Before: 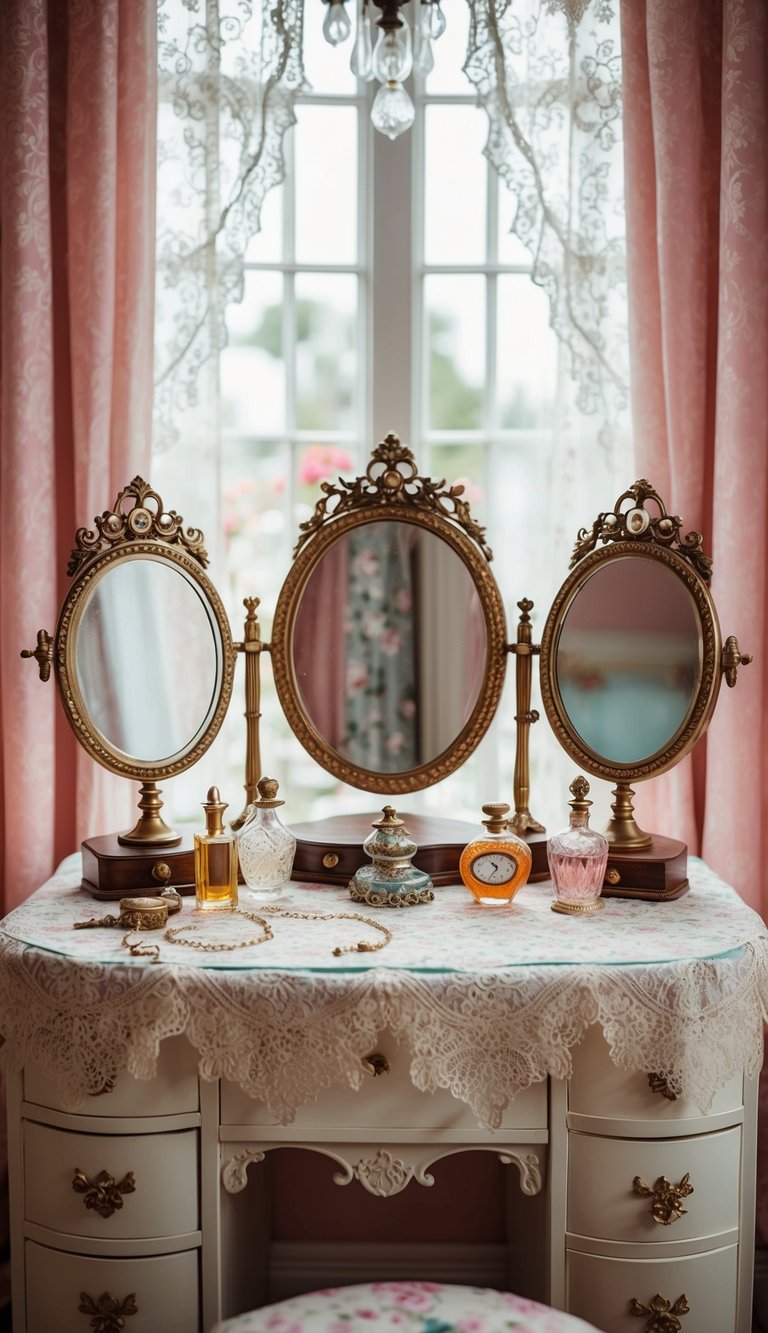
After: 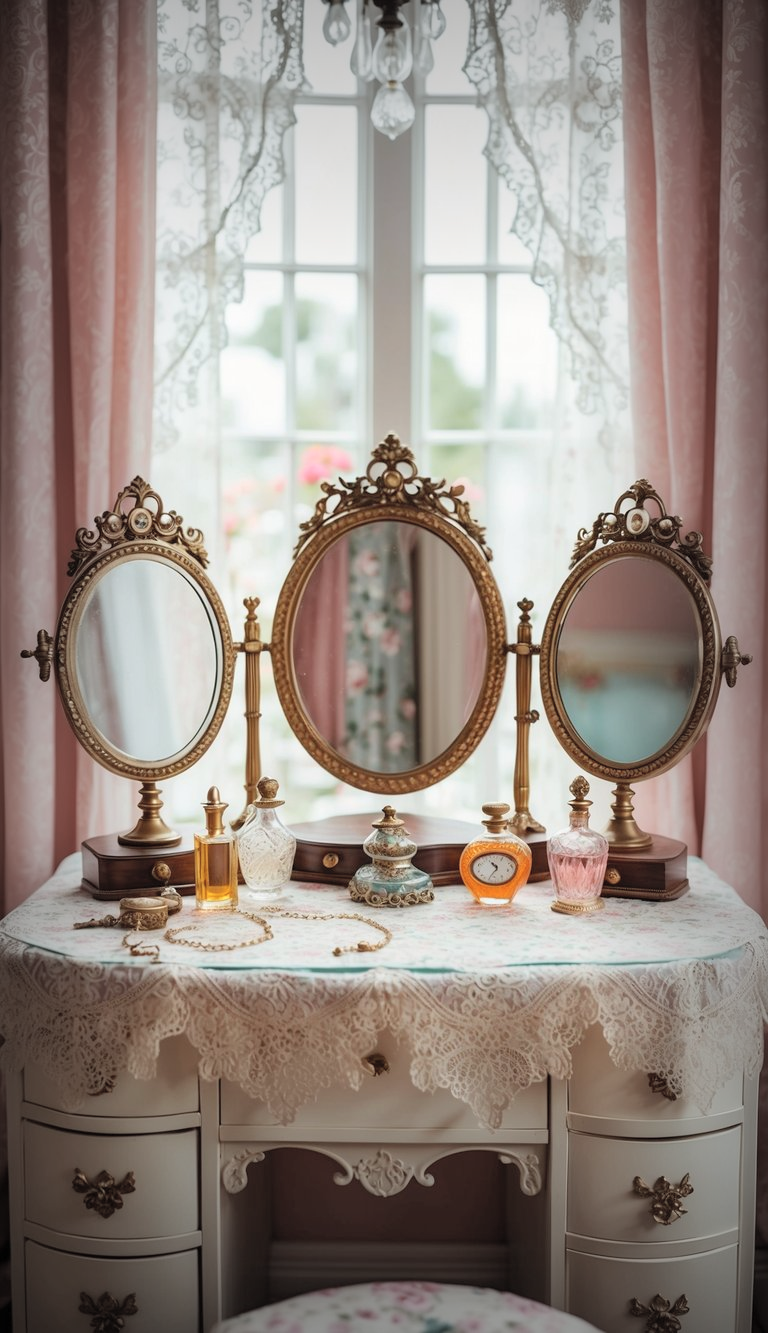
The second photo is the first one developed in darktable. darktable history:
vignetting: fall-off start 52.29%, automatic ratio true, width/height ratio 1.314, shape 0.23
exposure: exposure 0.014 EV, compensate highlight preservation false
contrast brightness saturation: brightness 0.142
